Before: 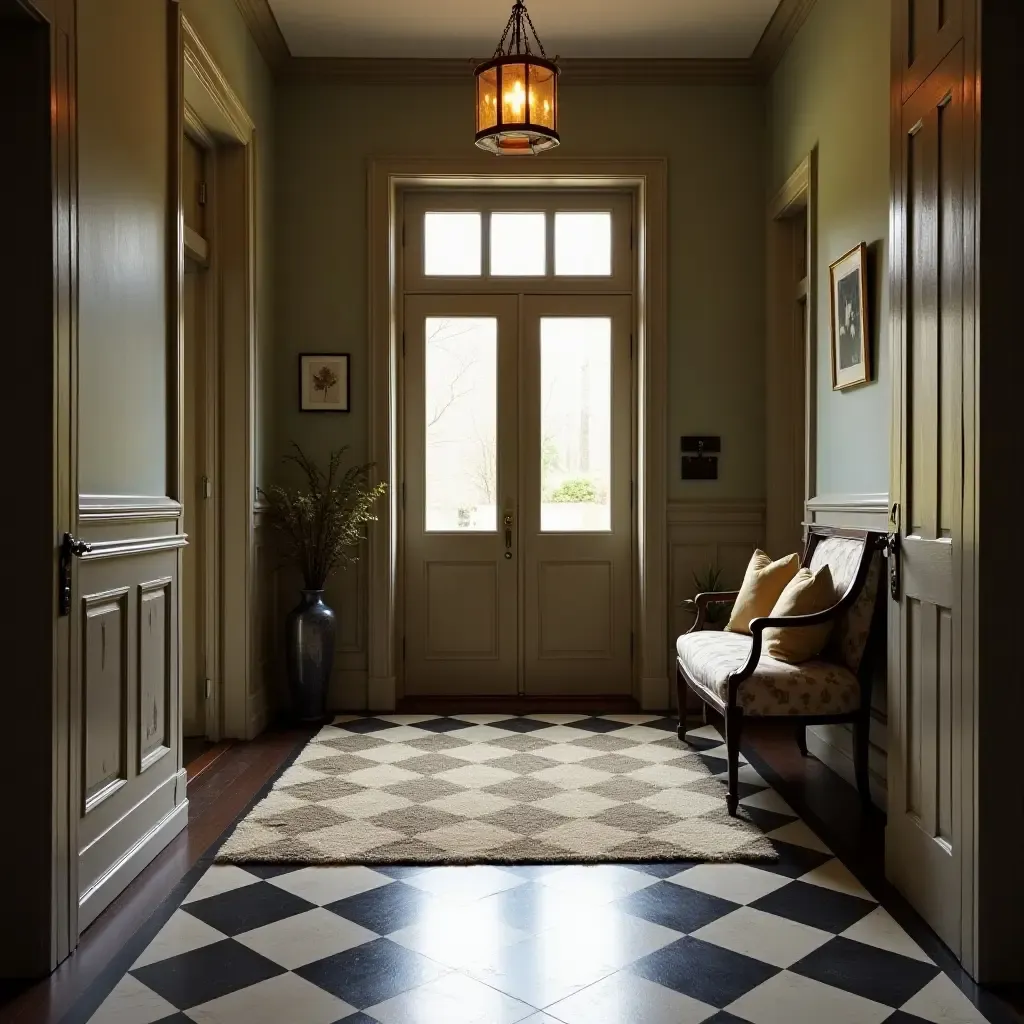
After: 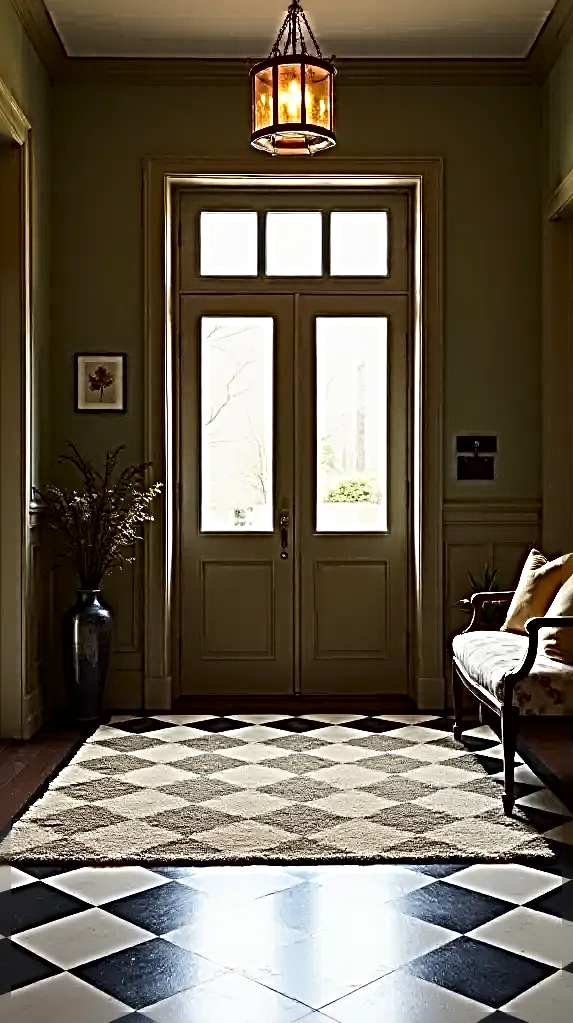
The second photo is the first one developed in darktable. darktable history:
crop: left 21.906%, right 22.129%, bottom 0.001%
contrast brightness saturation: contrast 0.152, brightness -0.006, saturation 0.099
sharpen: radius 4.042, amount 1.988
